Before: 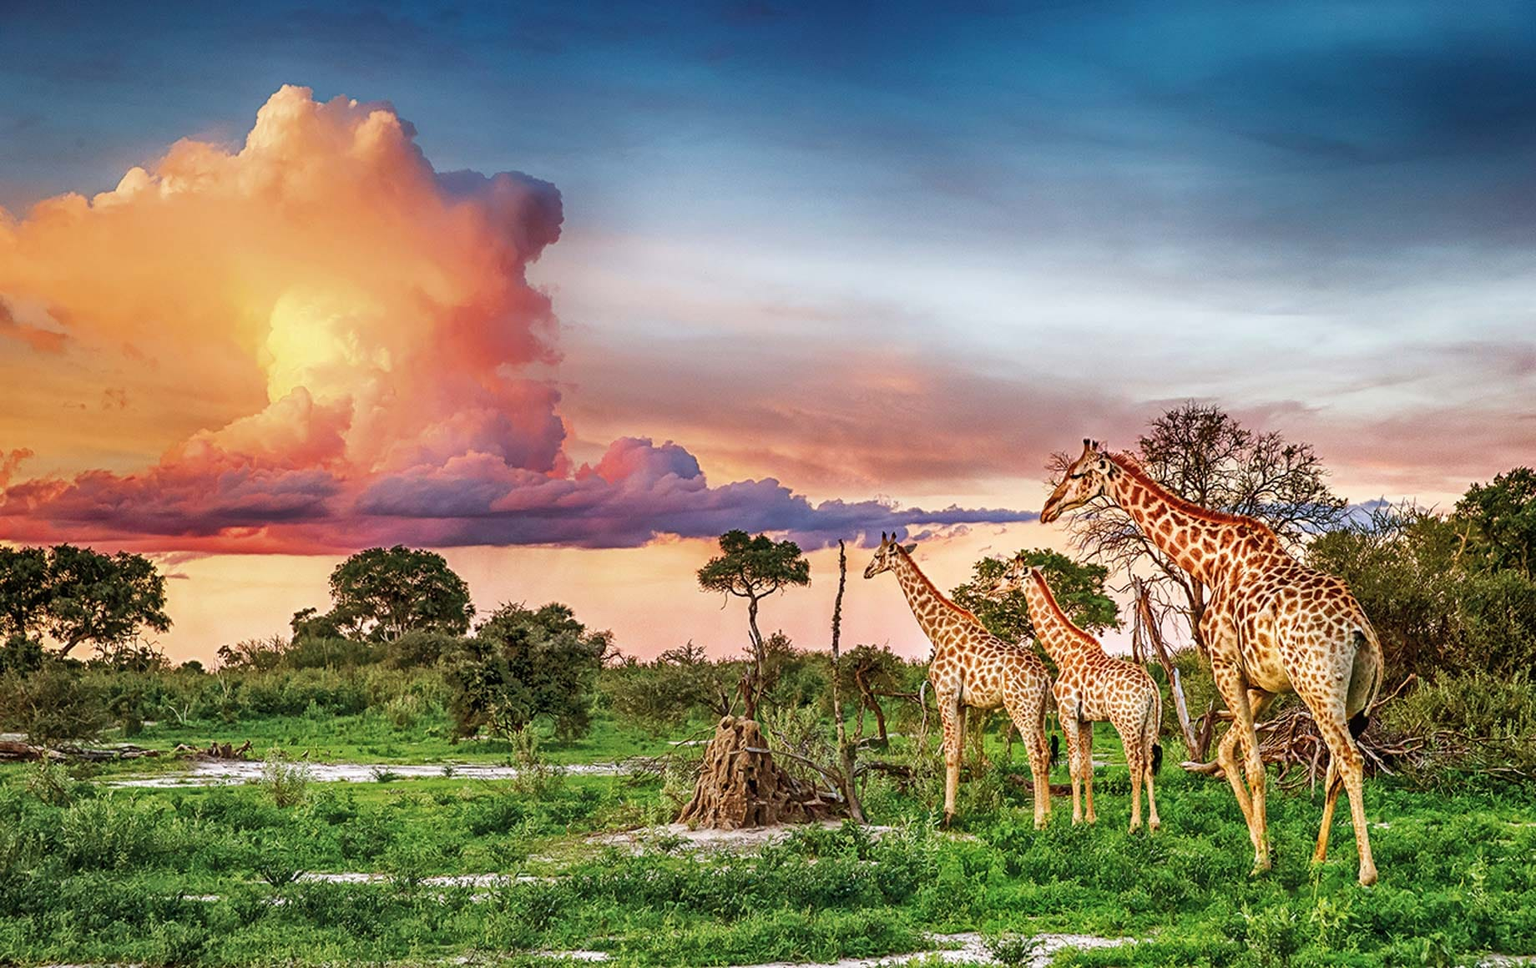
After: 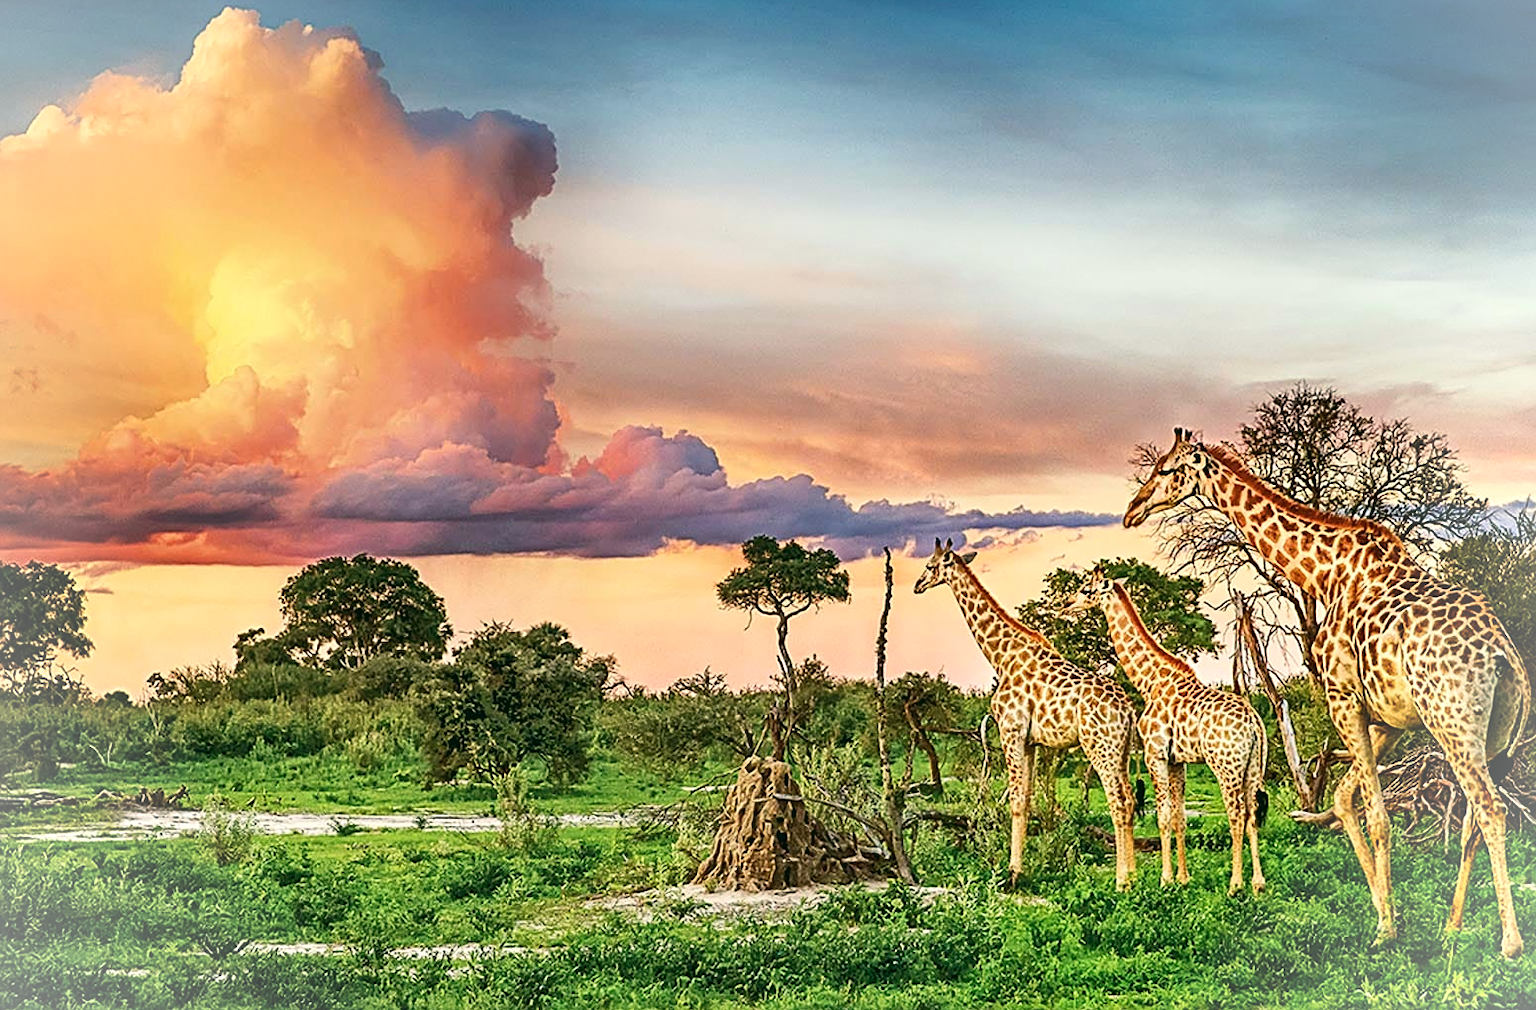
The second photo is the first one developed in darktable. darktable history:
sharpen: on, module defaults
color correction: highlights a* -0.412, highlights b* 9.17, shadows a* -8.9, shadows b* 1.47
vignetting: brightness 0.285, saturation 0.001
tone curve: curves: ch0 [(0, 0.028) (0.138, 0.156) (0.468, 0.516) (0.754, 0.823) (1, 1)], color space Lab, independent channels, preserve colors none
crop: left 6.134%, top 8.107%, right 9.538%, bottom 3.951%
